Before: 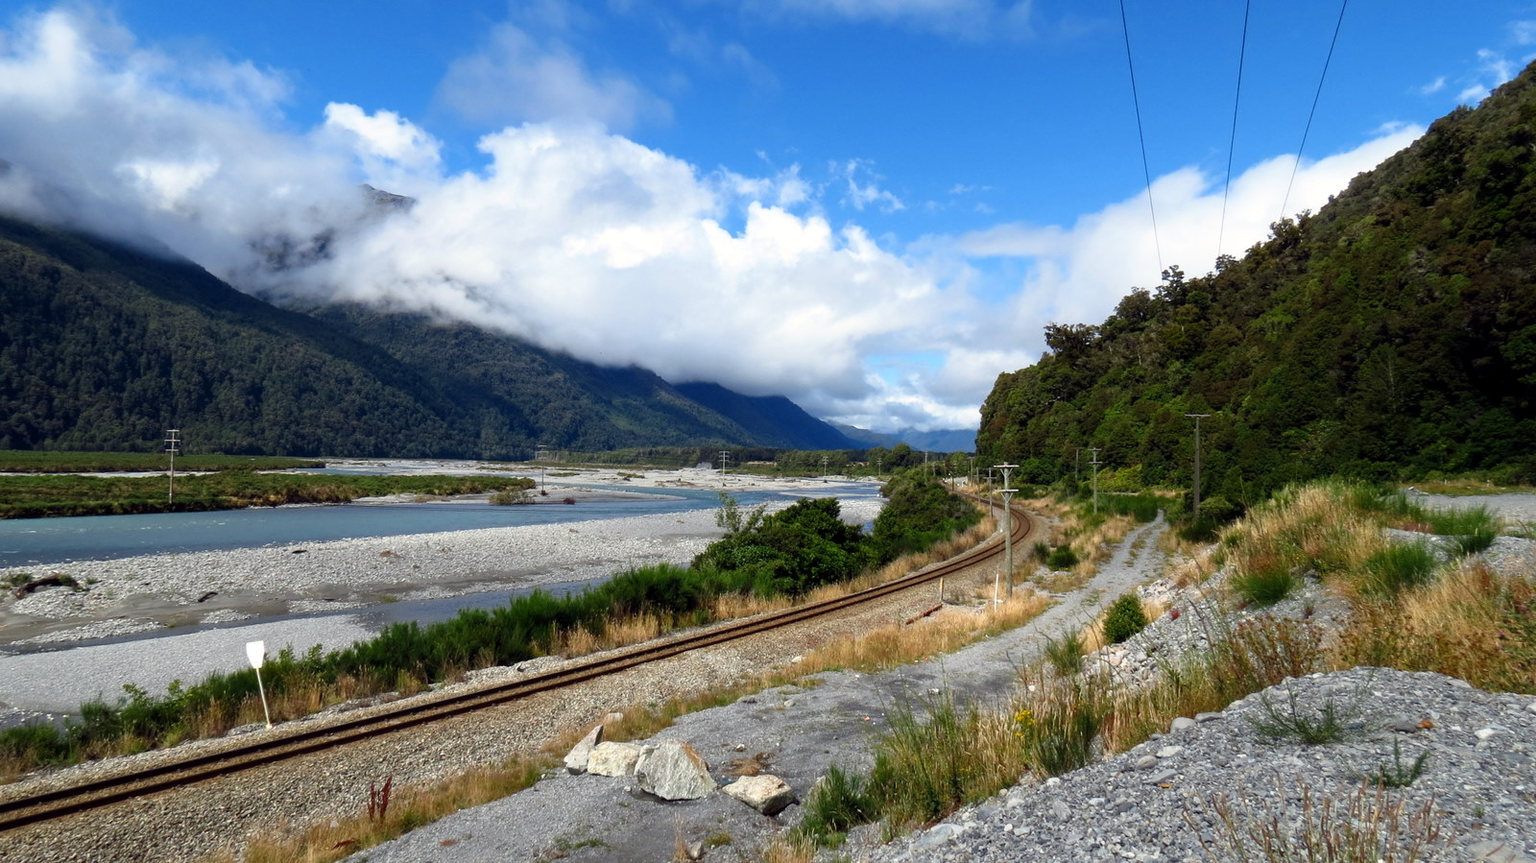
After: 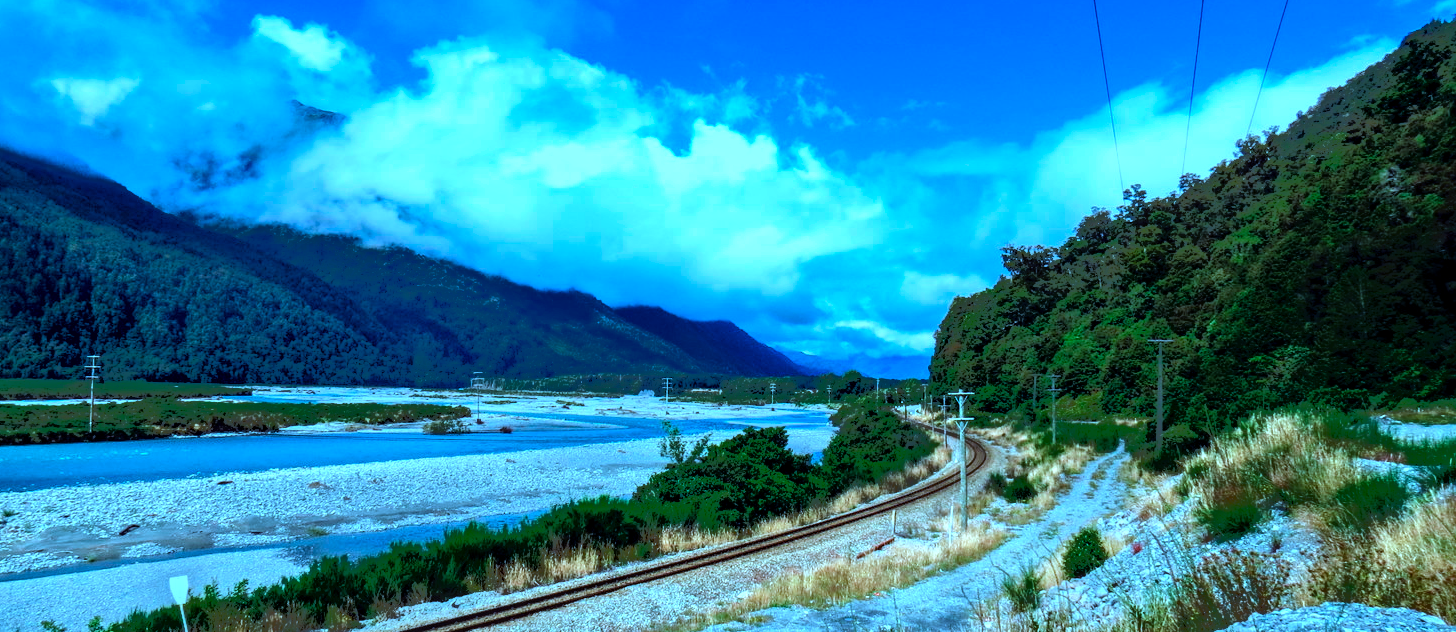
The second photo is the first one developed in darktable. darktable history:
color calibration: illuminant custom, x 0.435, y 0.394, temperature 3064.77 K
crop: left 5.471%, top 10.338%, right 3.483%, bottom 19.285%
local contrast: on, module defaults
tone equalizer: -7 EV -0.644 EV, -6 EV 1.03 EV, -5 EV -0.454 EV, -4 EV 0.459 EV, -3 EV 0.416 EV, -2 EV 0.136 EV, -1 EV -0.128 EV, +0 EV -0.389 EV, smoothing diameter 2.14%, edges refinement/feathering 17.22, mask exposure compensation -1.57 EV, filter diffusion 5
color balance rgb: power › hue 328.64°, highlights gain › chroma 0.22%, highlights gain › hue 330.49°, perceptual saturation grading › global saturation 29.364%, perceptual brilliance grading › highlights 4.628%, perceptual brilliance grading › shadows -10.275%
